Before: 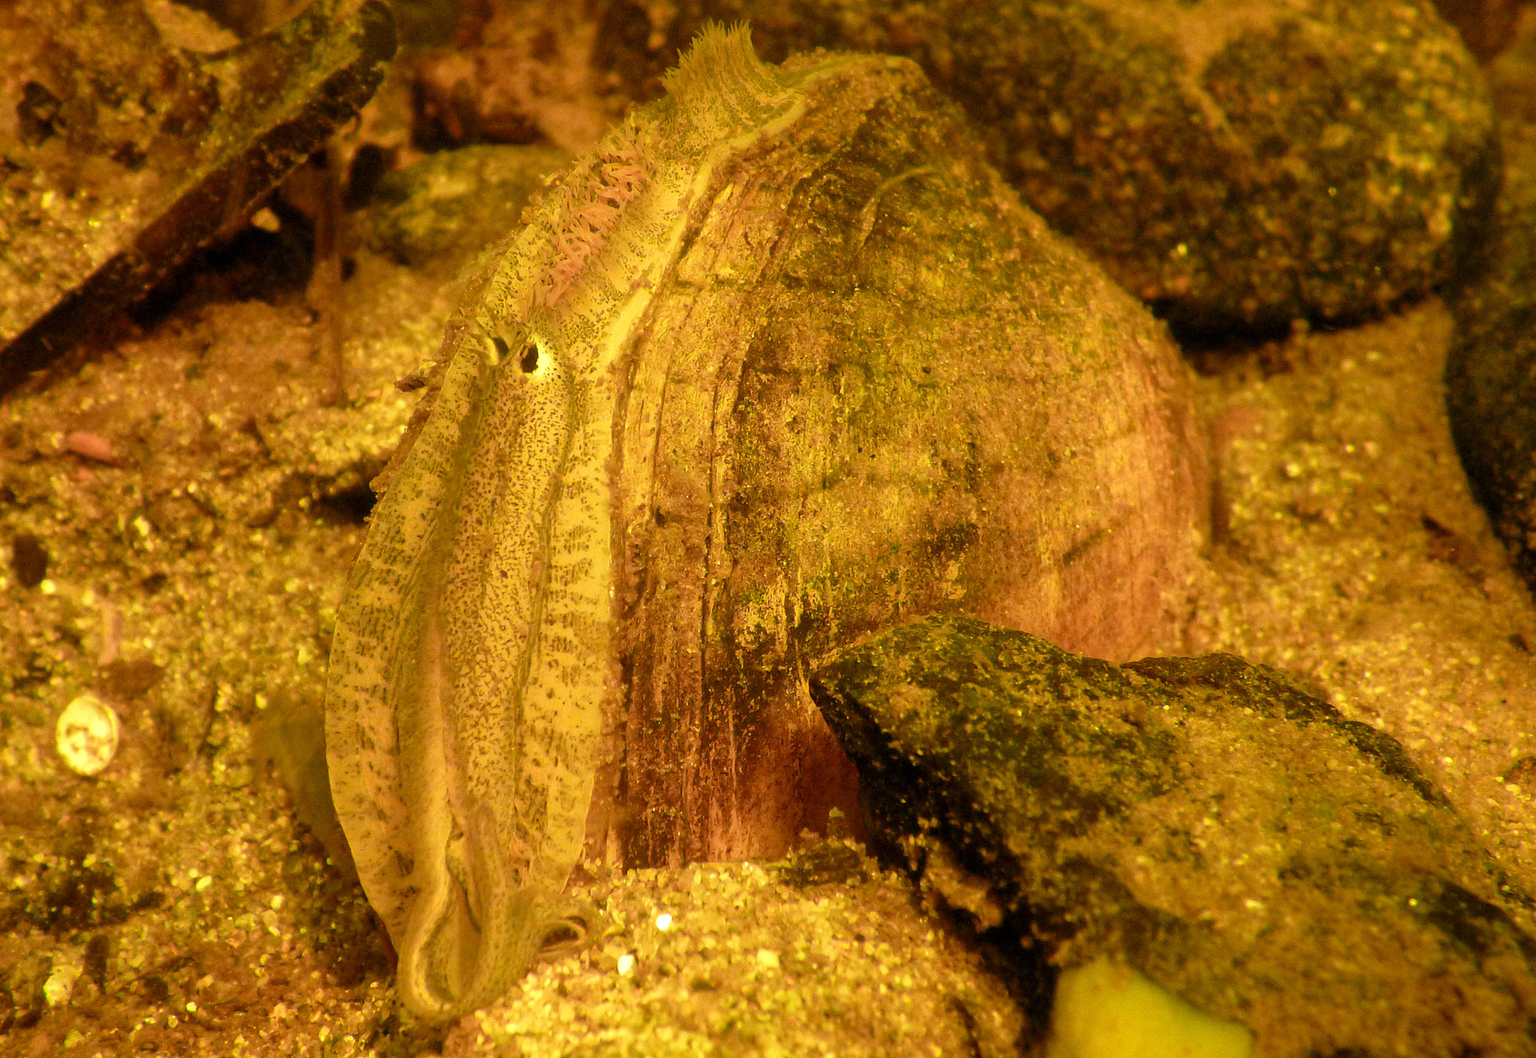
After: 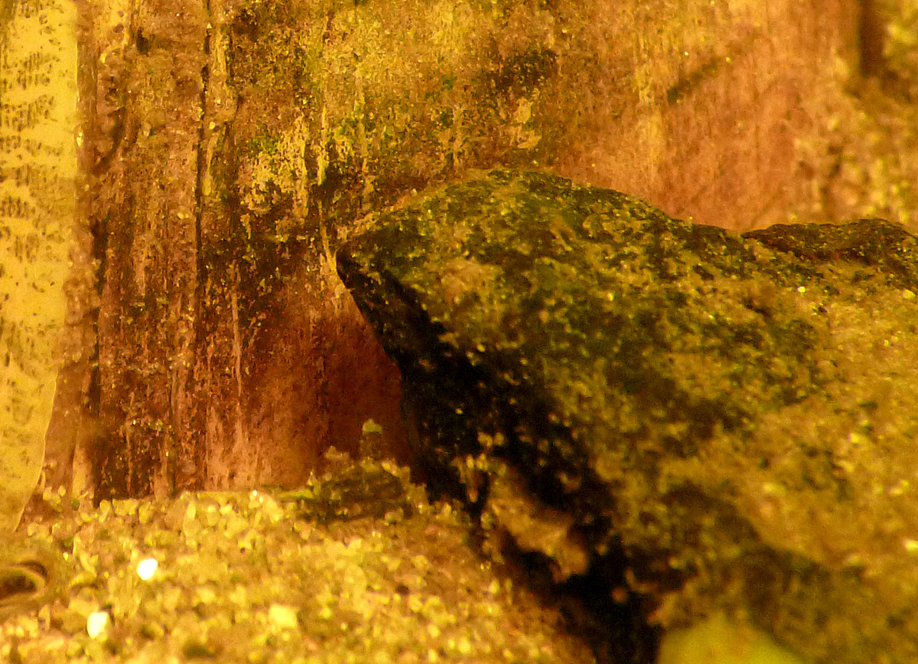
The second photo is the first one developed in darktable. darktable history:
crop: left 35.892%, top 45.881%, right 18.175%, bottom 5.931%
